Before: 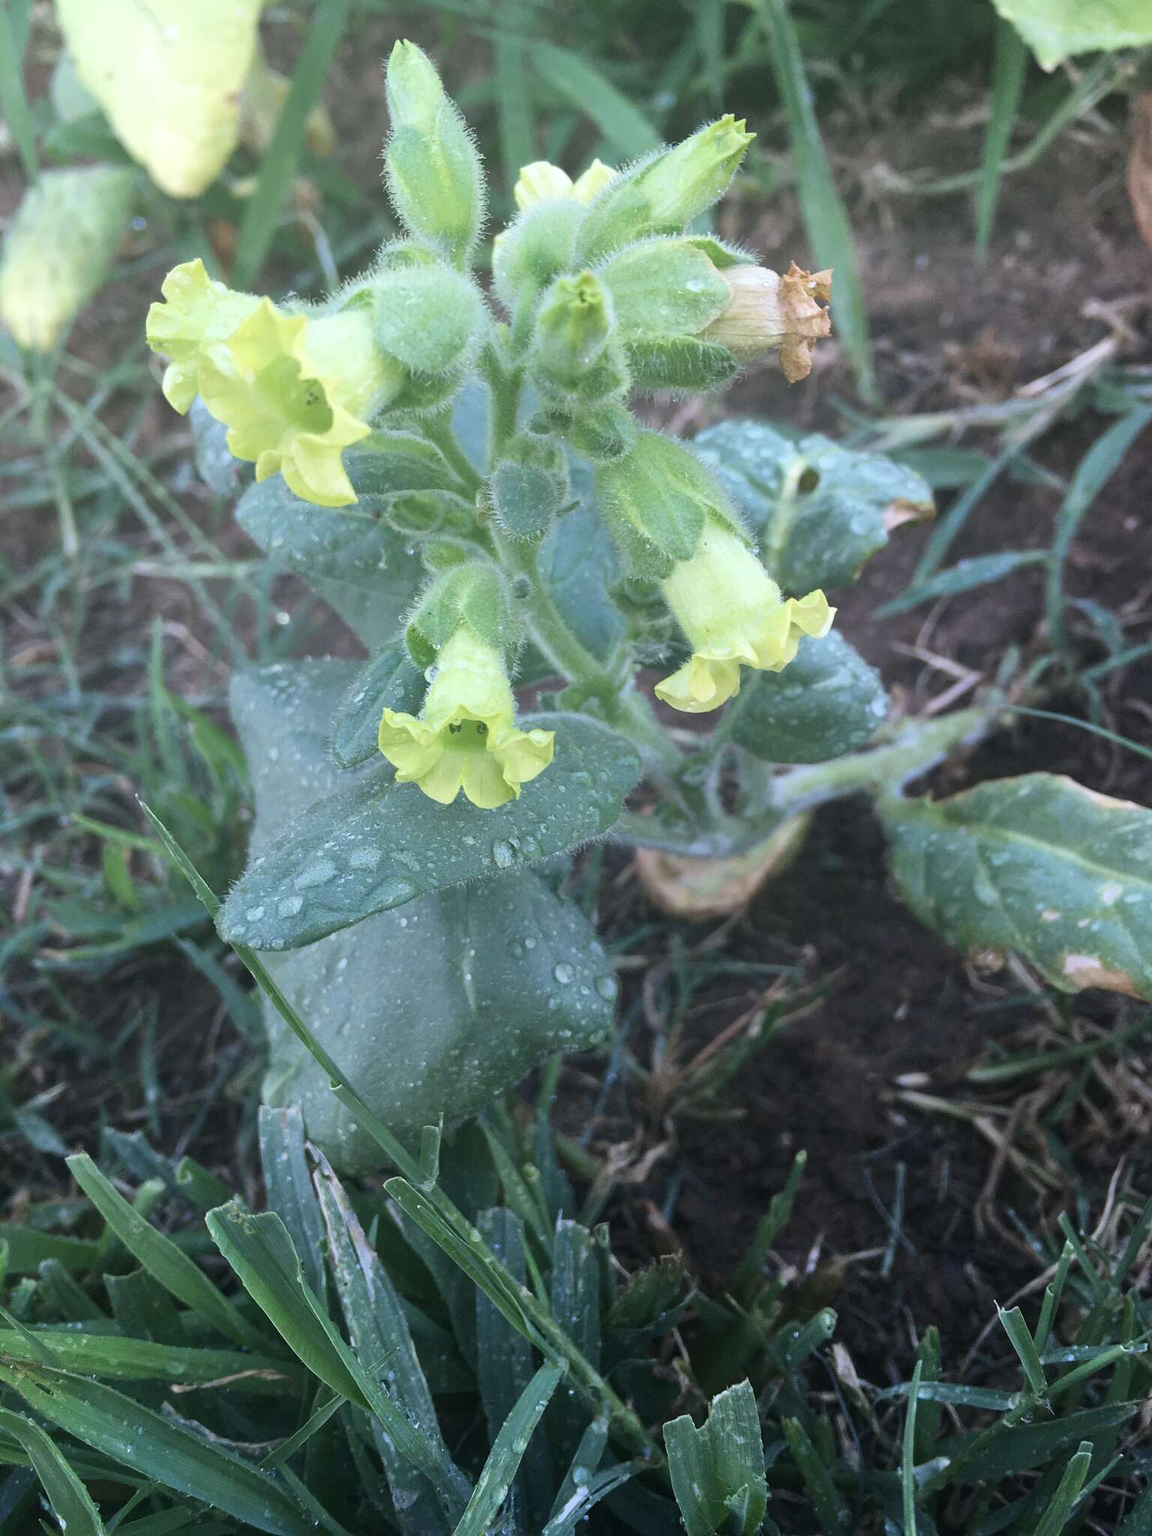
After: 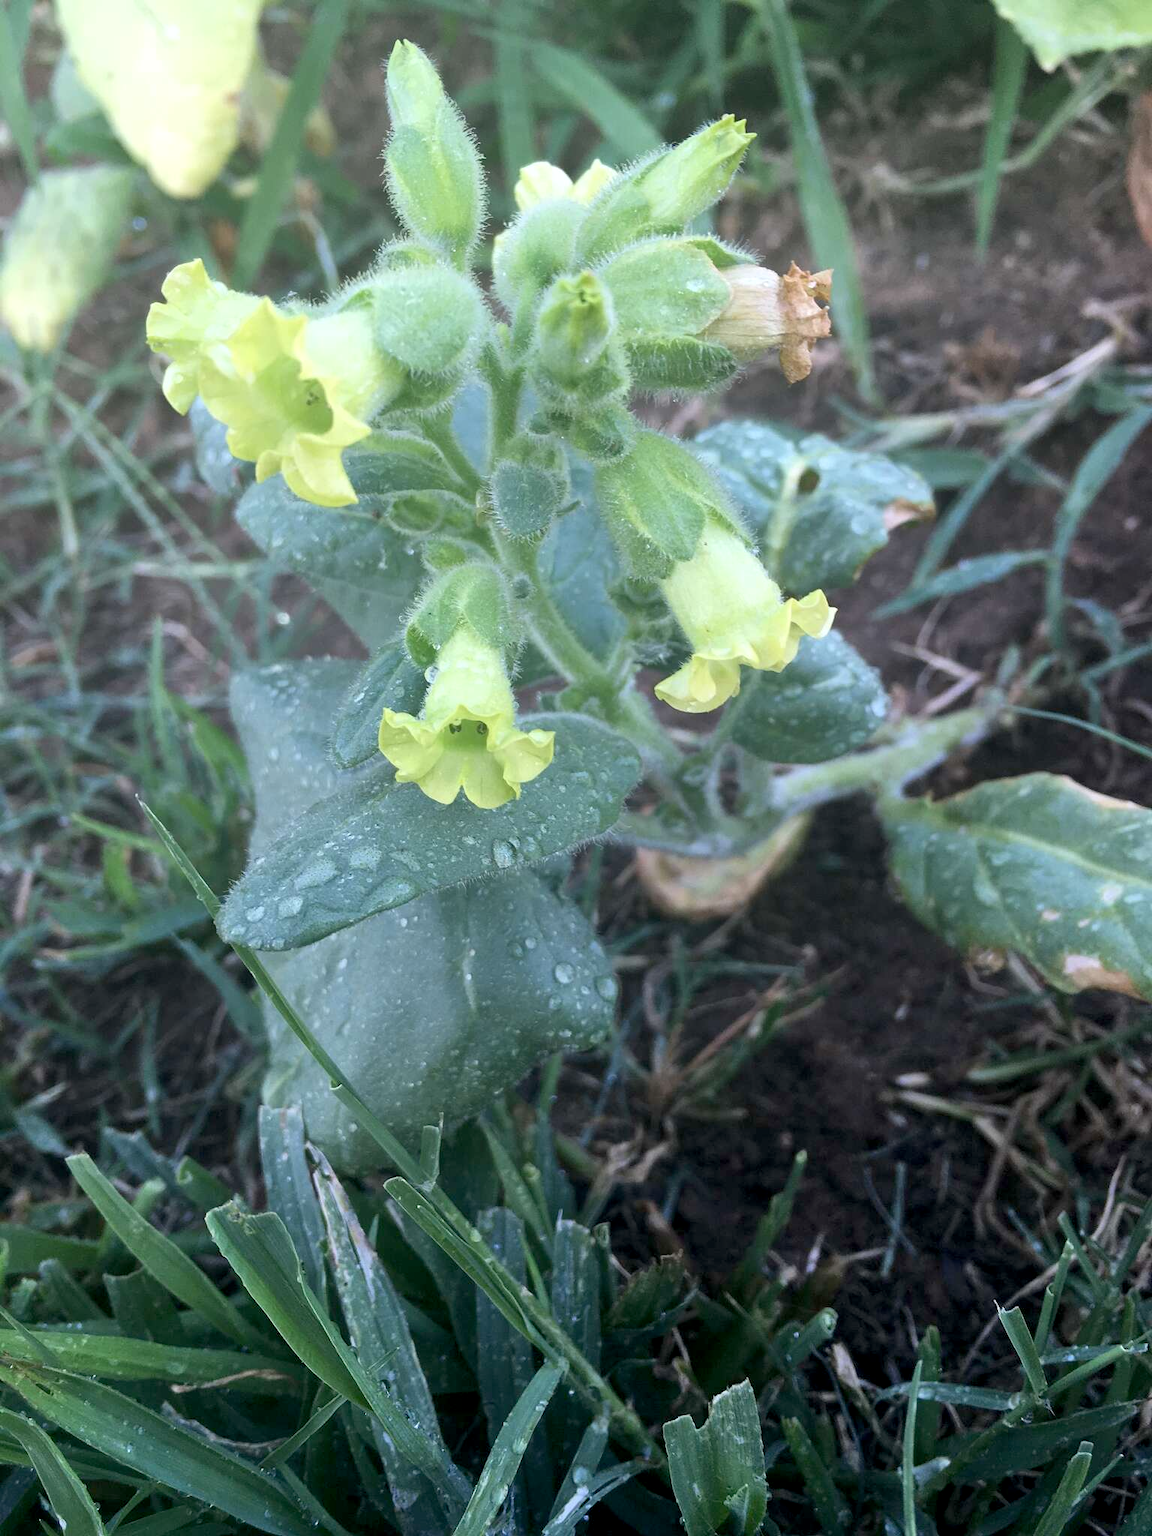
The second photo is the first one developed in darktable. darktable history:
exposure: black level correction 0.007, exposure 0.092 EV, compensate exposure bias true, compensate highlight preservation false
